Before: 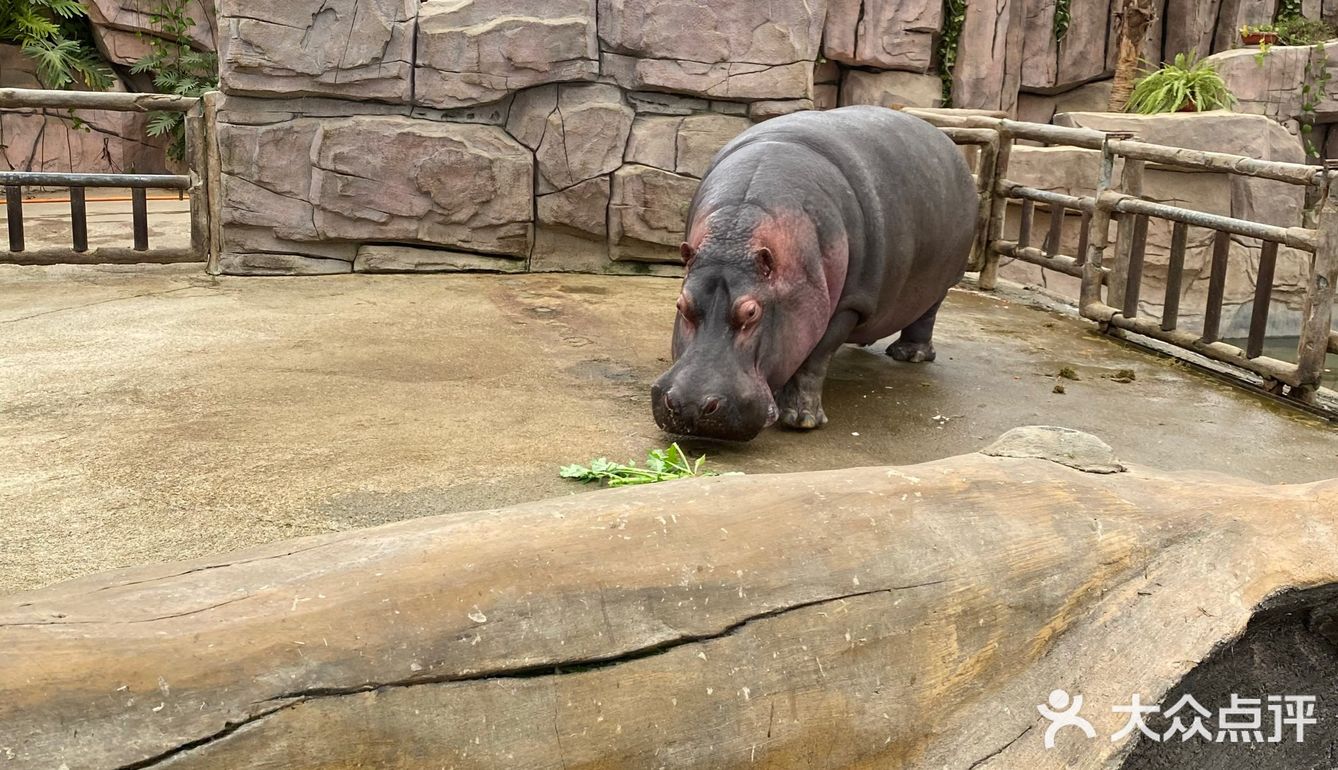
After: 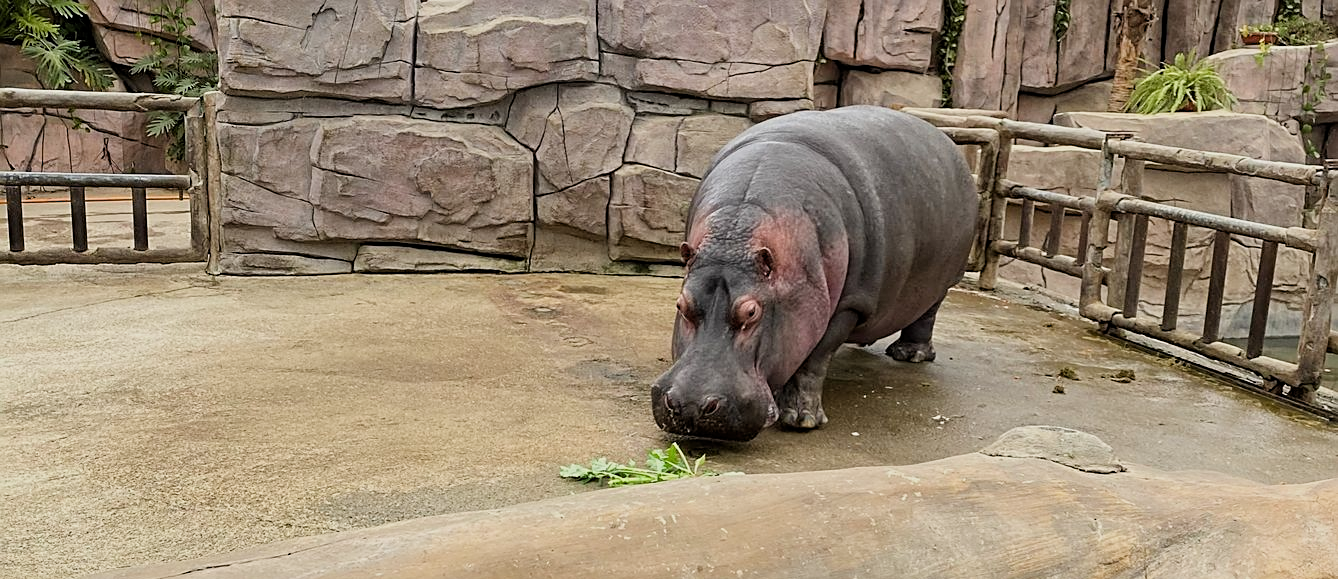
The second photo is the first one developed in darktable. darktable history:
filmic rgb: middle gray luminance 18.43%, black relative exposure -11.13 EV, white relative exposure 3.7 EV, target black luminance 0%, hardness 5.81, latitude 57.48%, contrast 0.965, shadows ↔ highlights balance 49.27%
sharpen: on, module defaults
crop: bottom 24.679%
